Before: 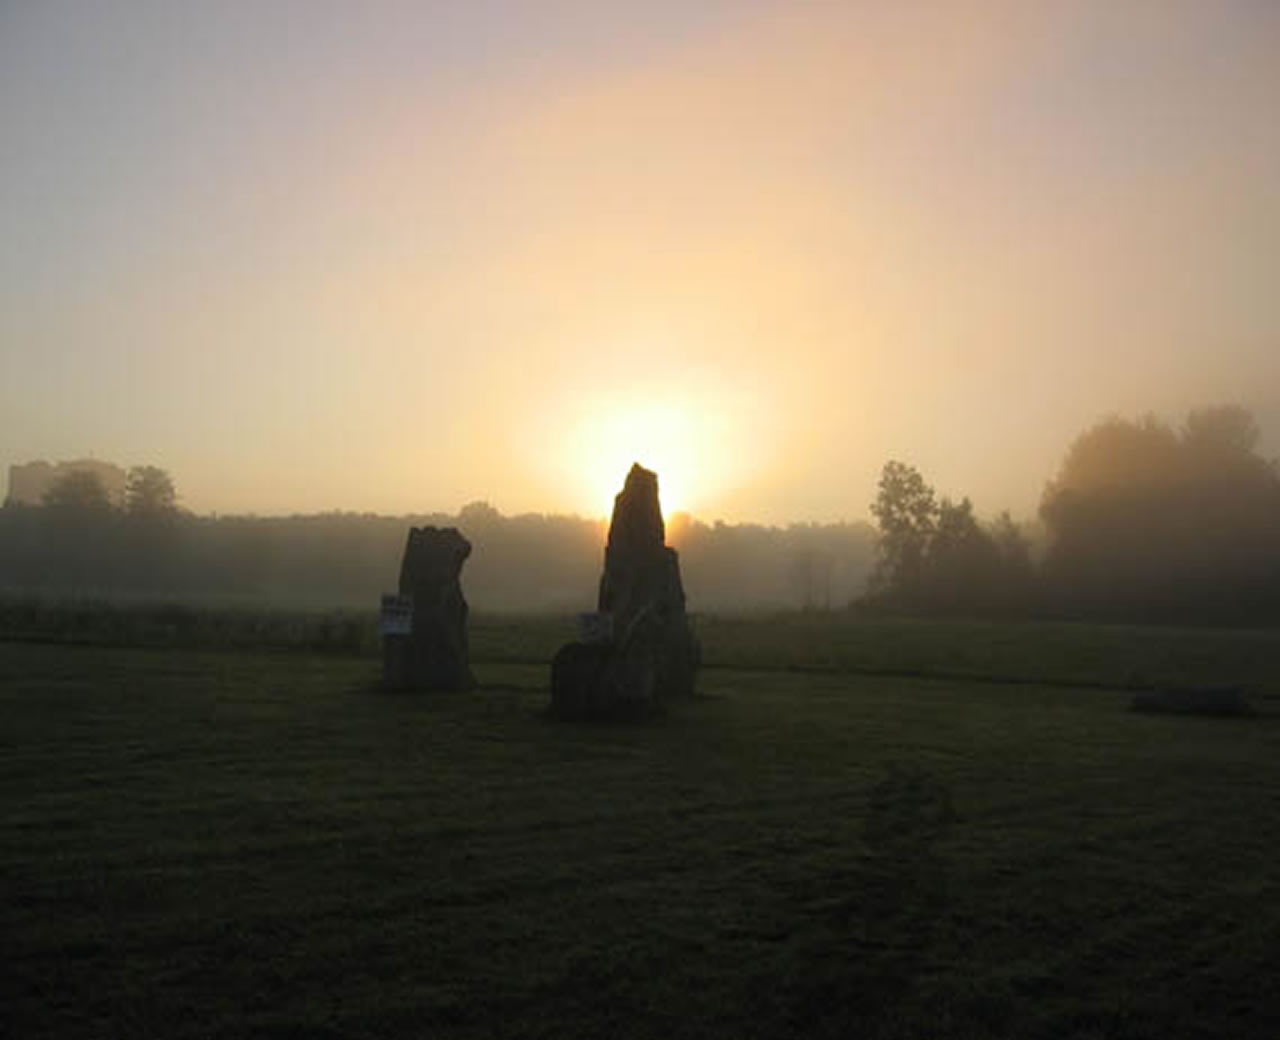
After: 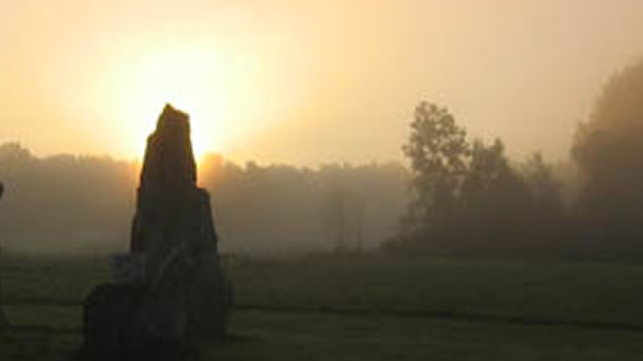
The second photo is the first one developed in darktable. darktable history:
crop: left 36.6%, top 34.52%, right 13.141%, bottom 30.738%
